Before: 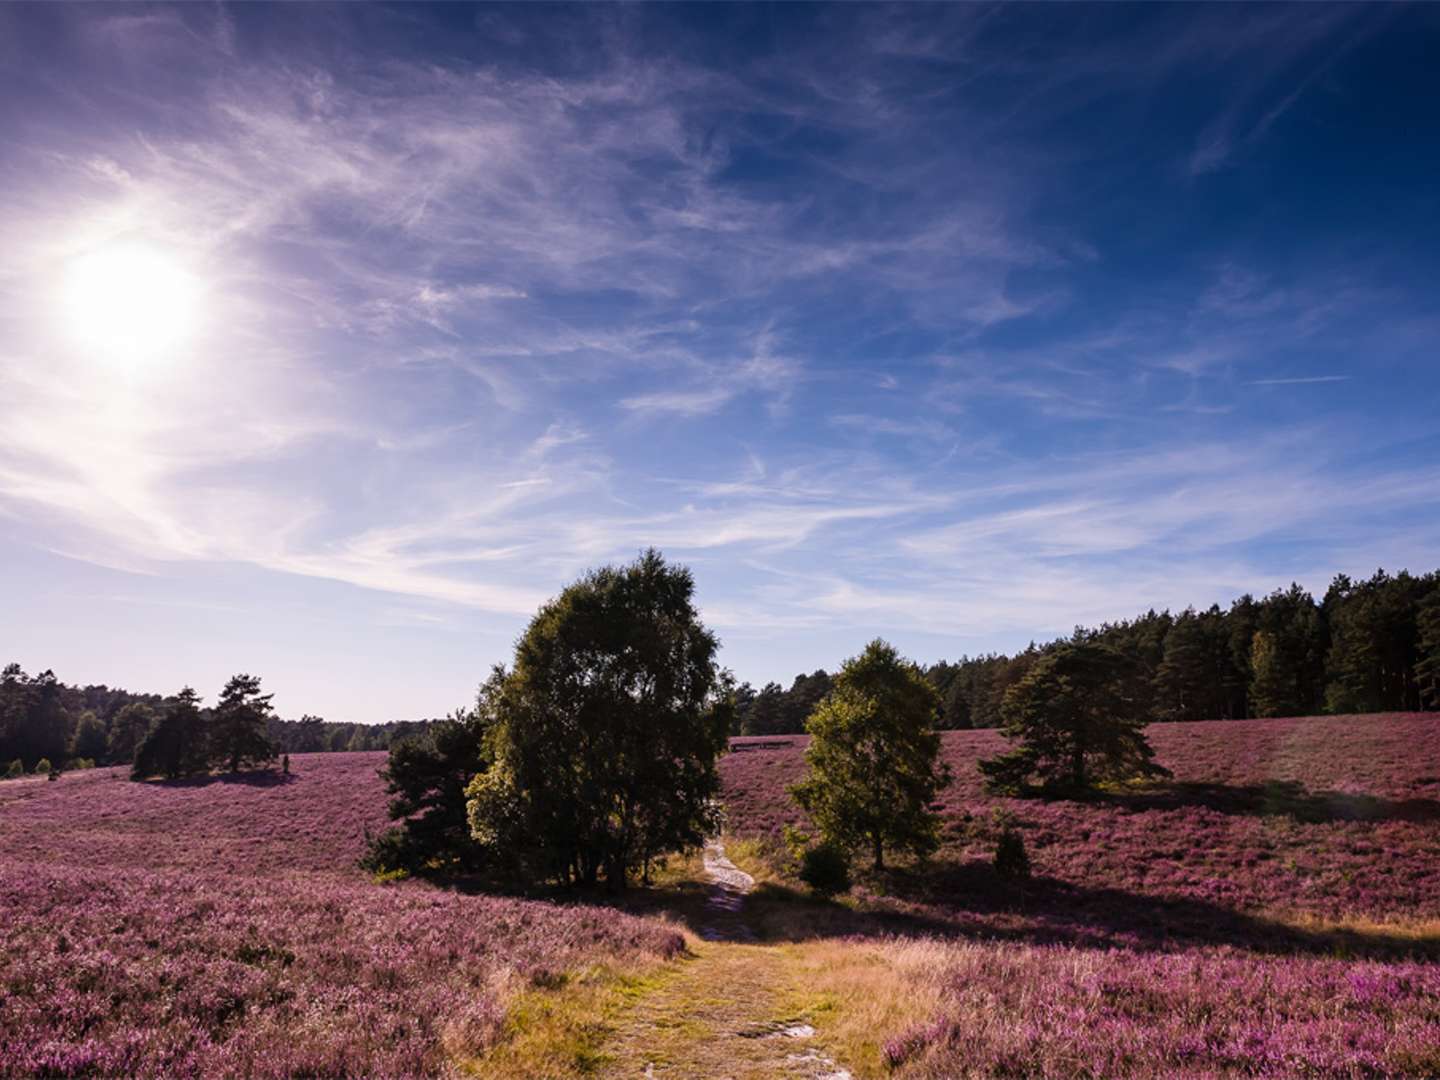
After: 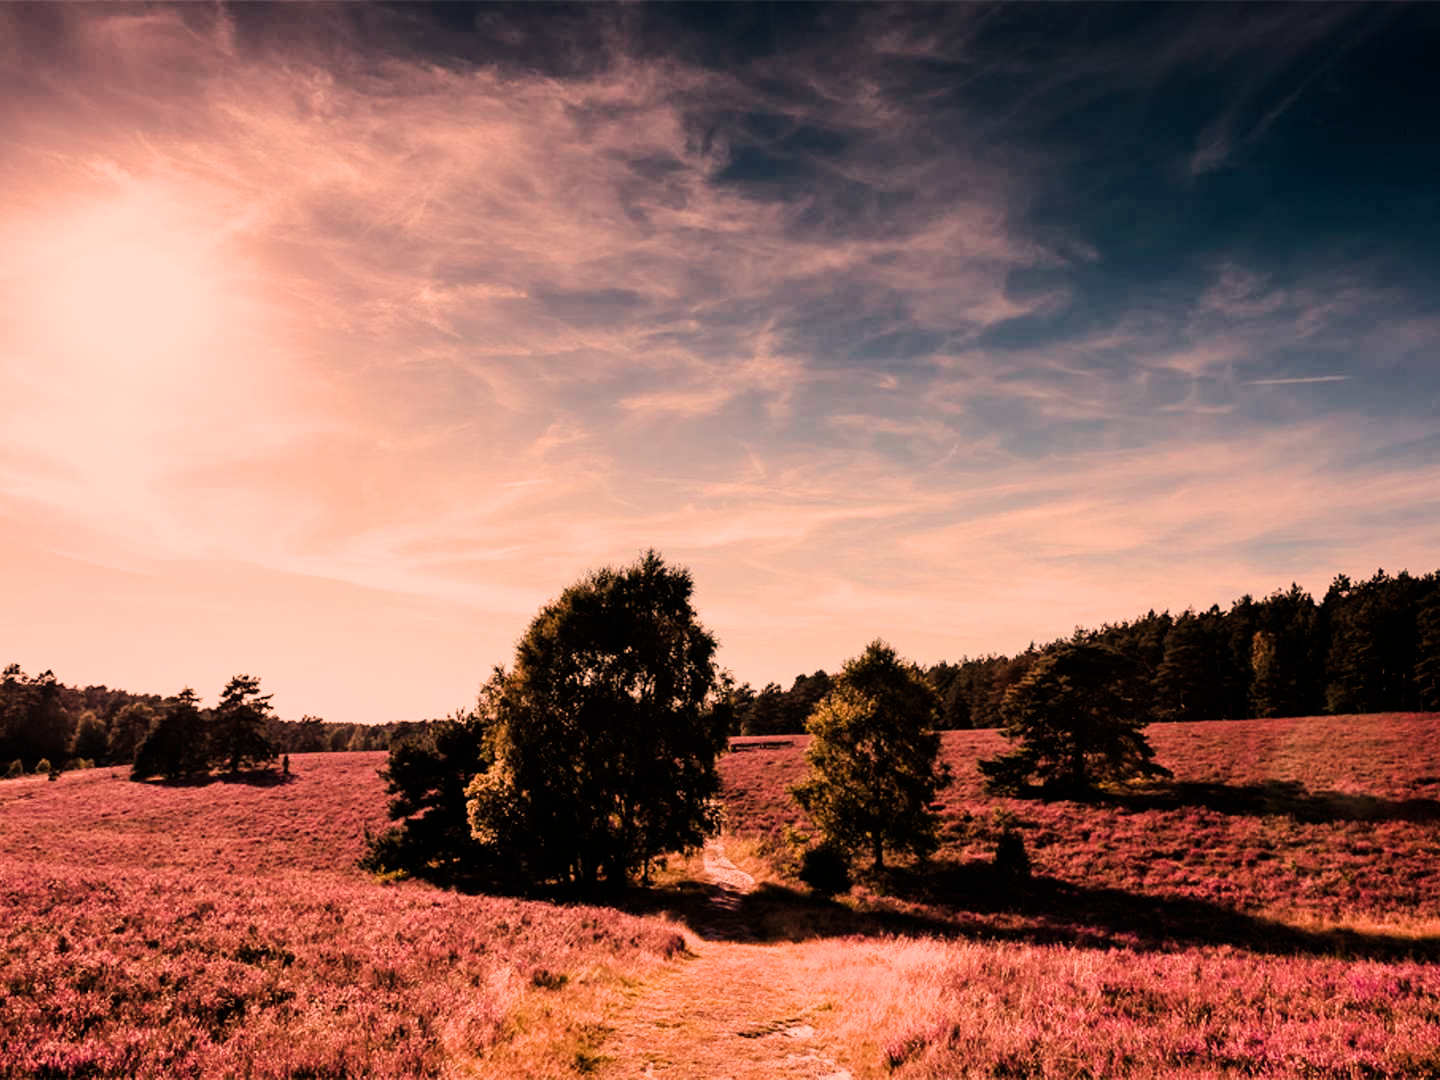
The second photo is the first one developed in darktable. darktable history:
tone equalizer: -8 EV -0.75 EV, -7 EV -0.7 EV, -6 EV -0.6 EV, -5 EV -0.4 EV, -3 EV 0.4 EV, -2 EV 0.6 EV, -1 EV 0.7 EV, +0 EV 0.75 EV, edges refinement/feathering 500, mask exposure compensation -1.57 EV, preserve details no
filmic rgb: black relative exposure -7.65 EV, white relative exposure 4.56 EV, hardness 3.61
white balance: red 1.467, blue 0.684
